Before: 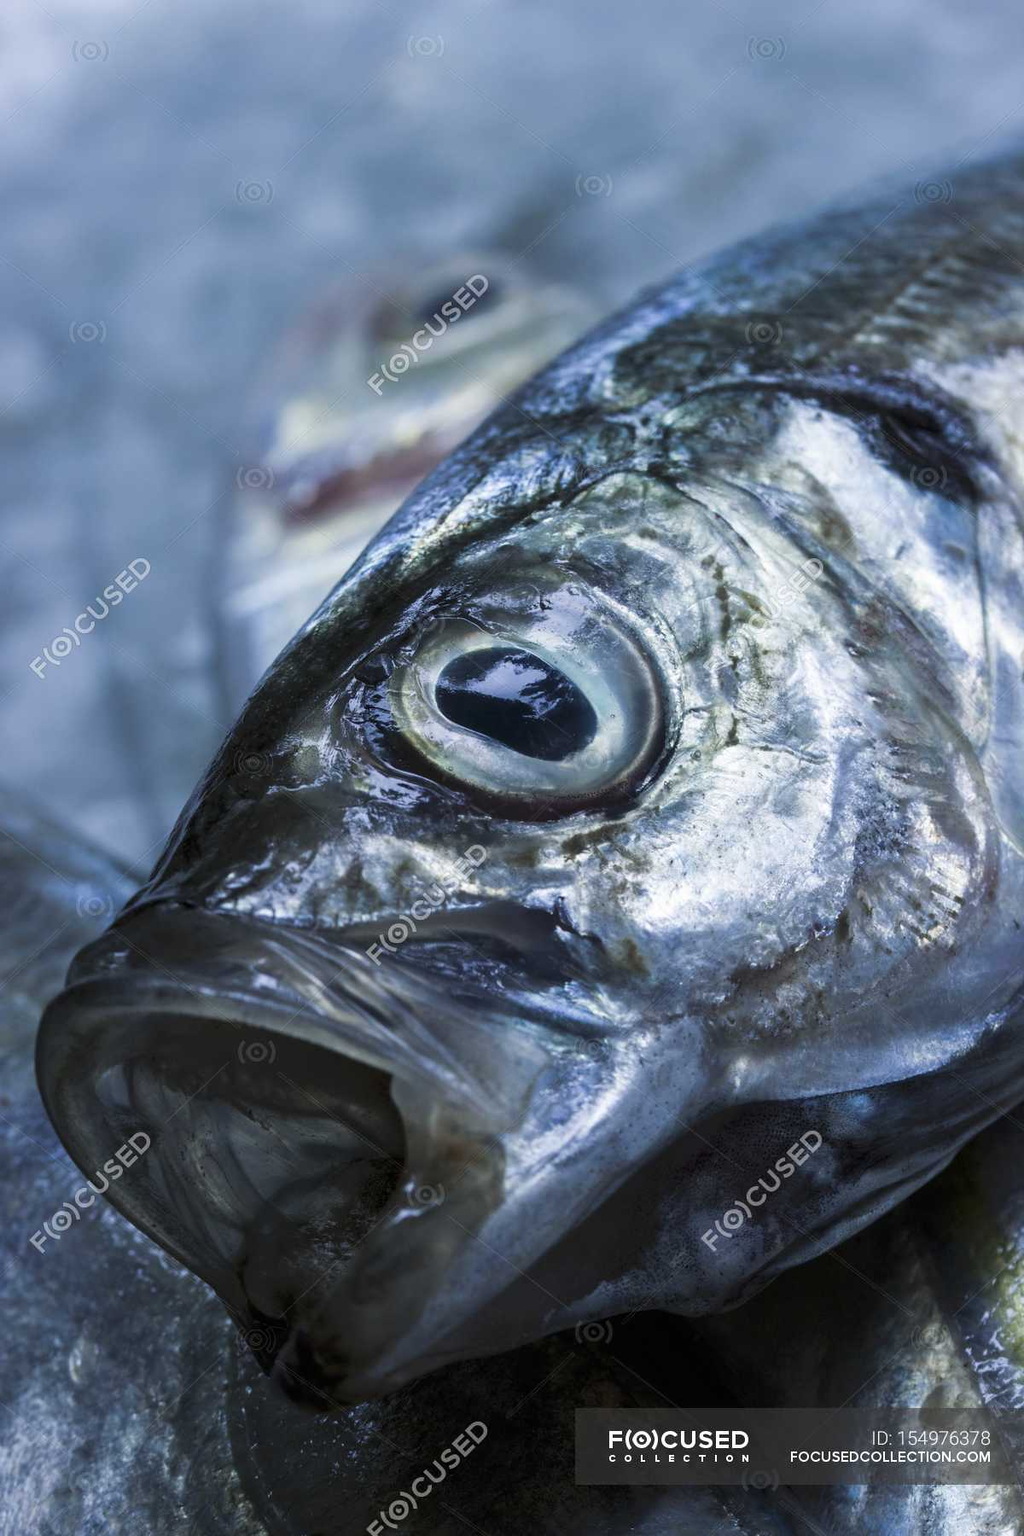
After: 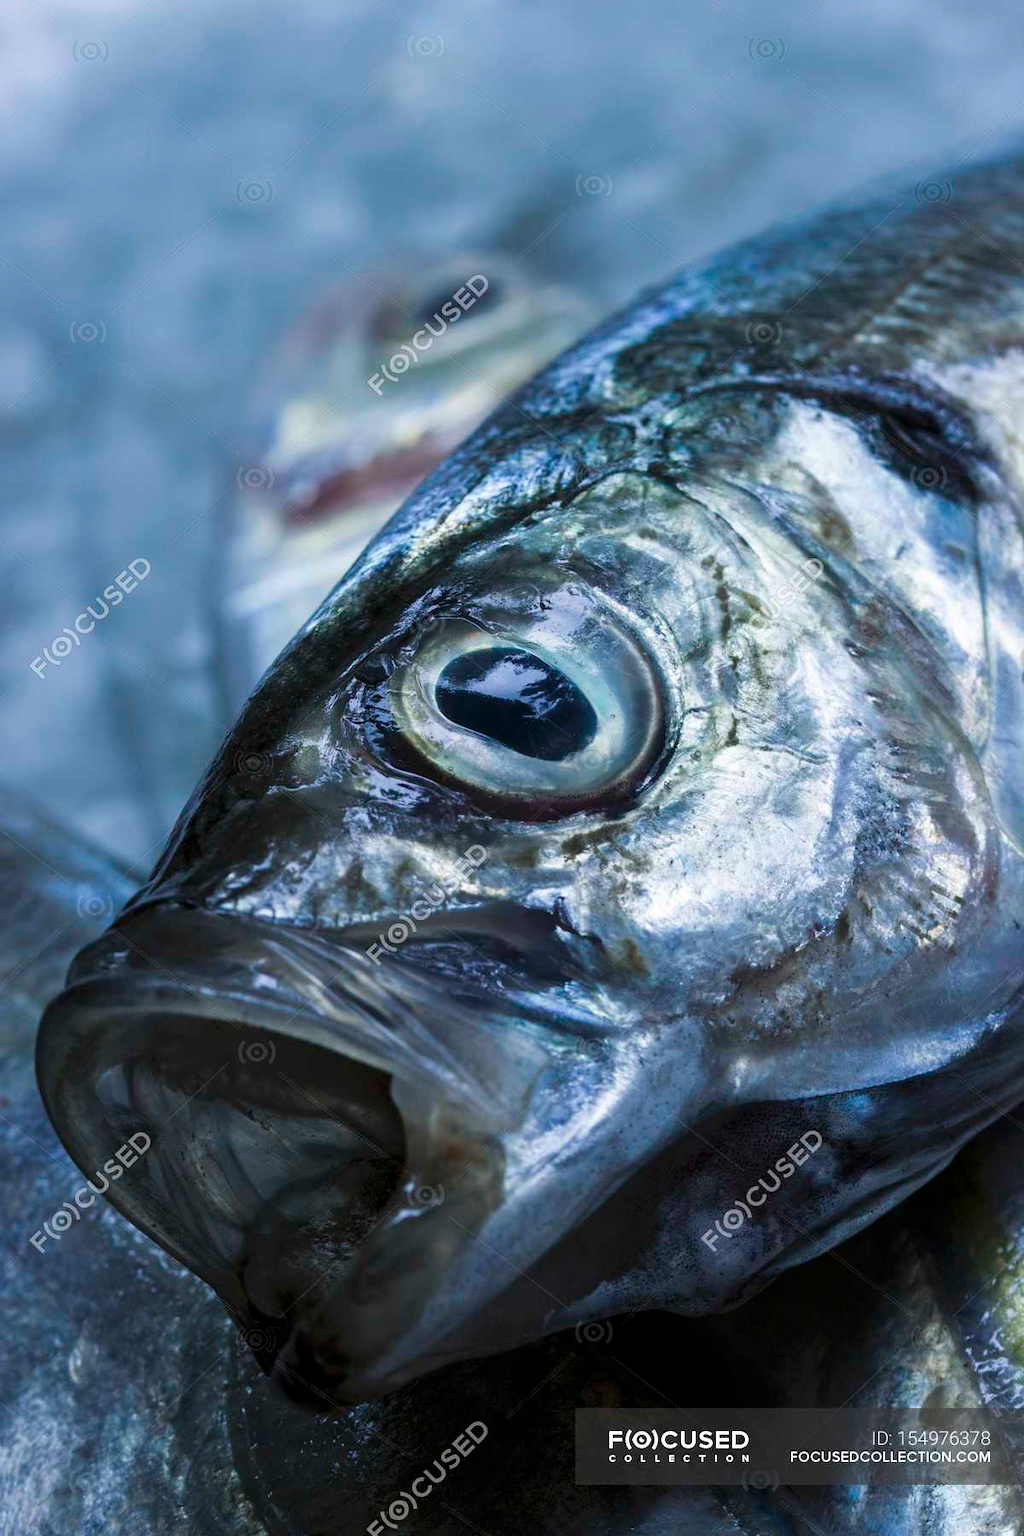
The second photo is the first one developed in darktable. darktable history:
tone equalizer: on, module defaults
color balance rgb: perceptual saturation grading › global saturation 0.546%, global vibrance 20%
